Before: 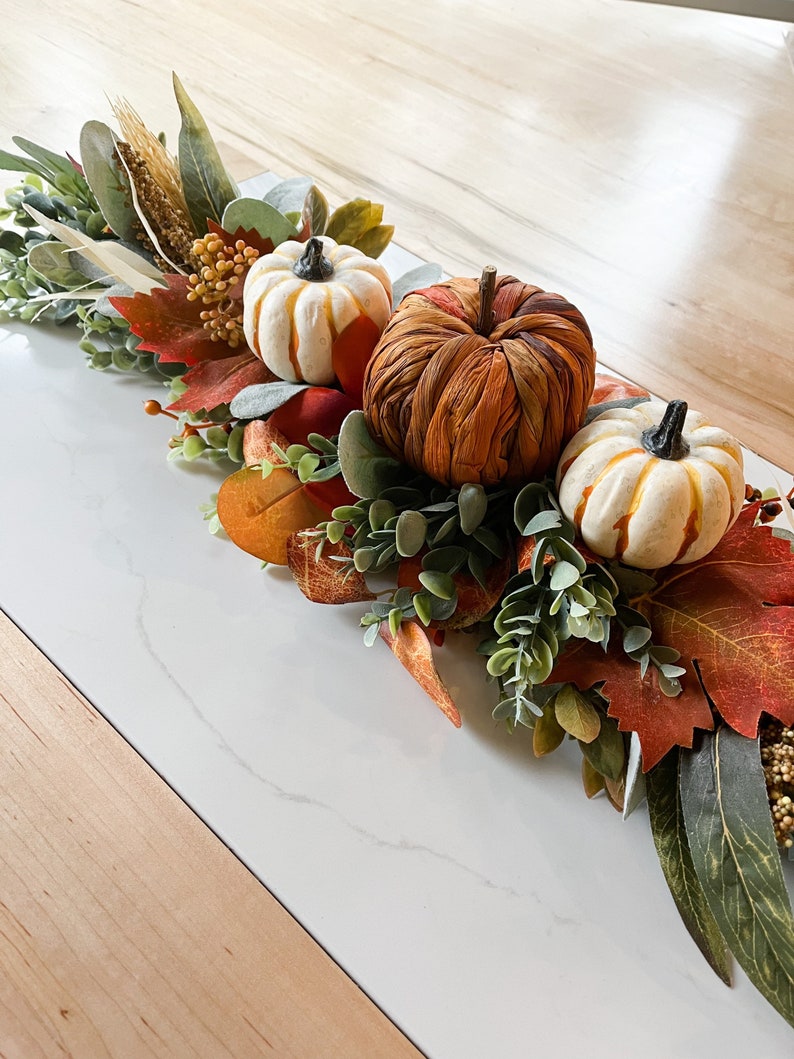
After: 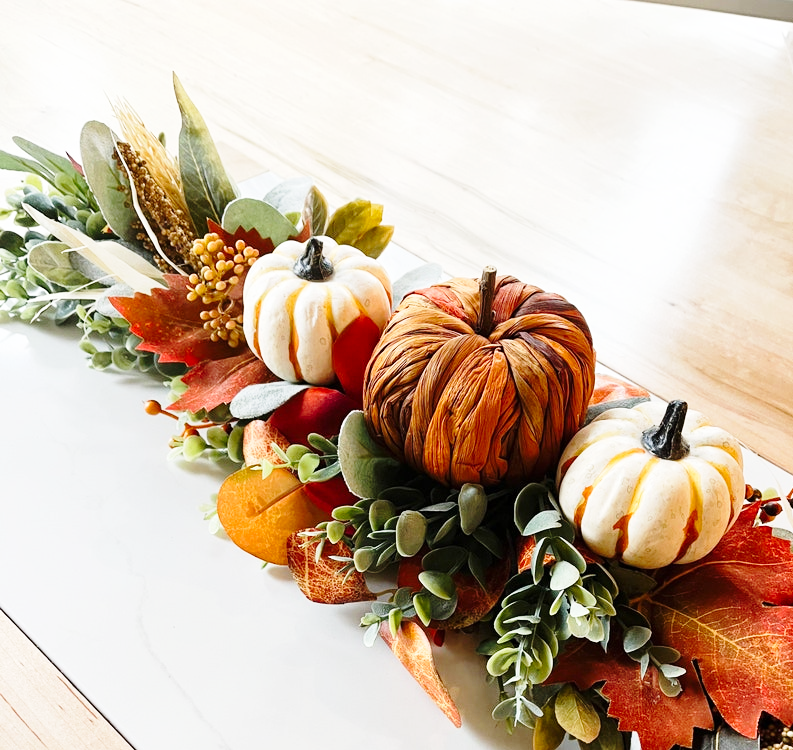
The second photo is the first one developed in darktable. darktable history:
base curve: curves: ch0 [(0, 0) (0.028, 0.03) (0.121, 0.232) (0.46, 0.748) (0.859, 0.968) (1, 1)], preserve colors none
crop: right 0%, bottom 29.155%
